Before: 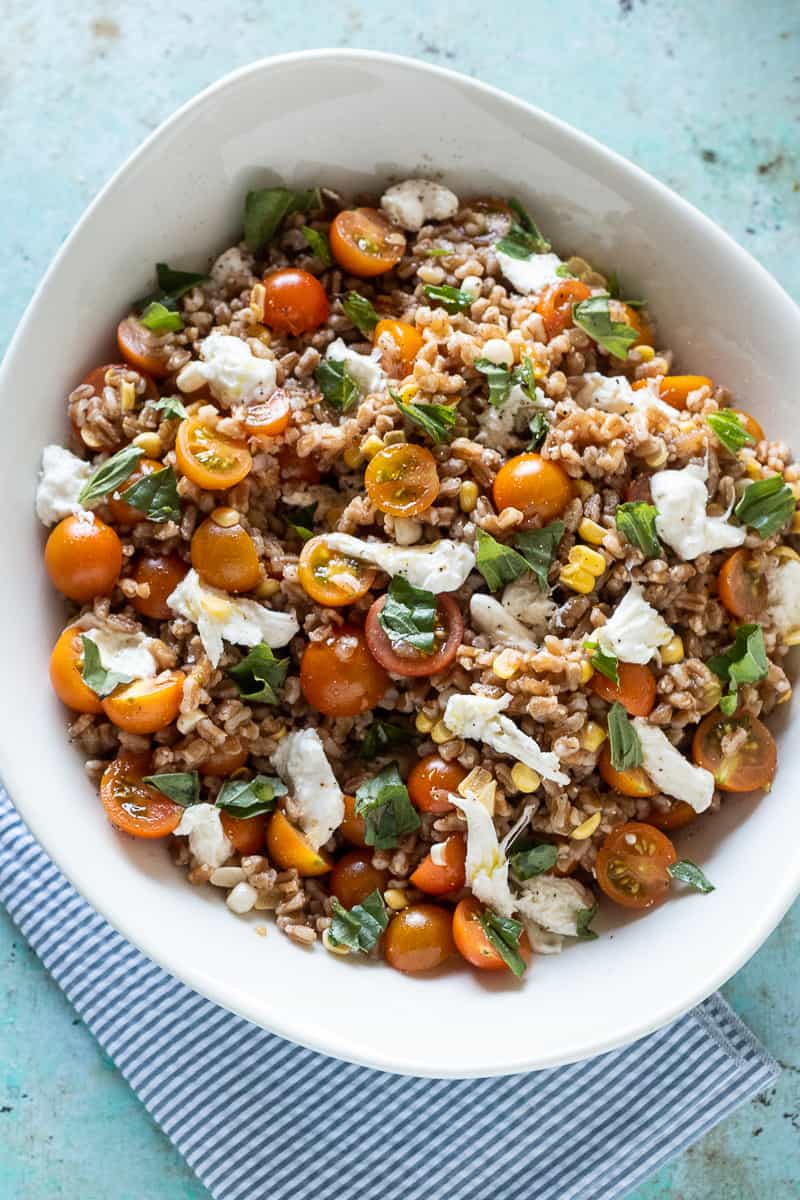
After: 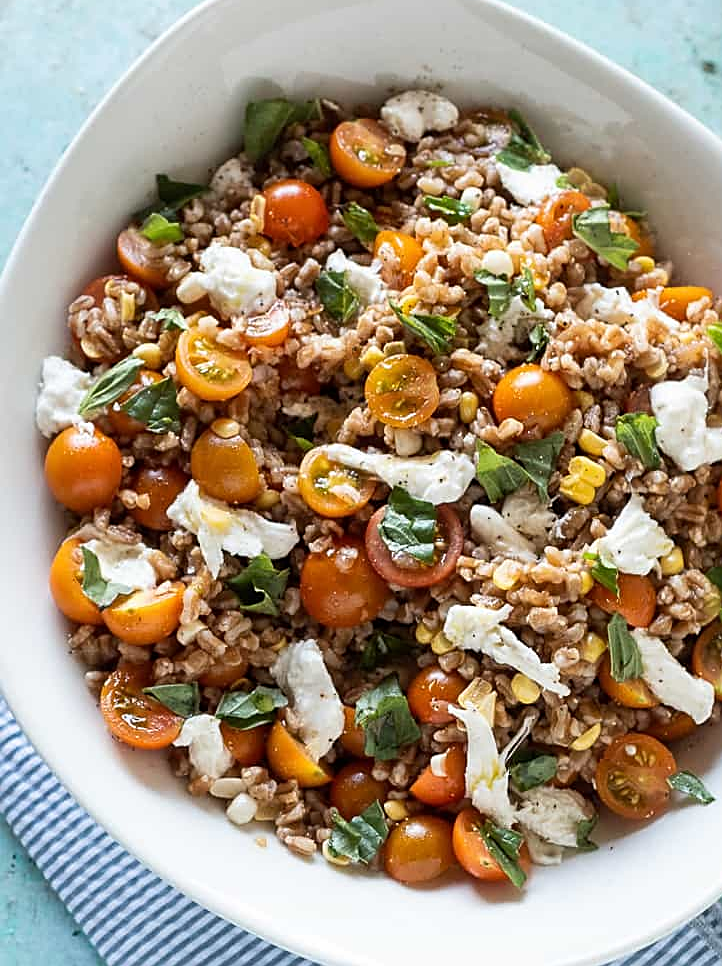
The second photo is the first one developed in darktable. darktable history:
sharpen: on, module defaults
crop: top 7.49%, right 9.717%, bottom 11.943%
exposure: compensate highlight preservation false
